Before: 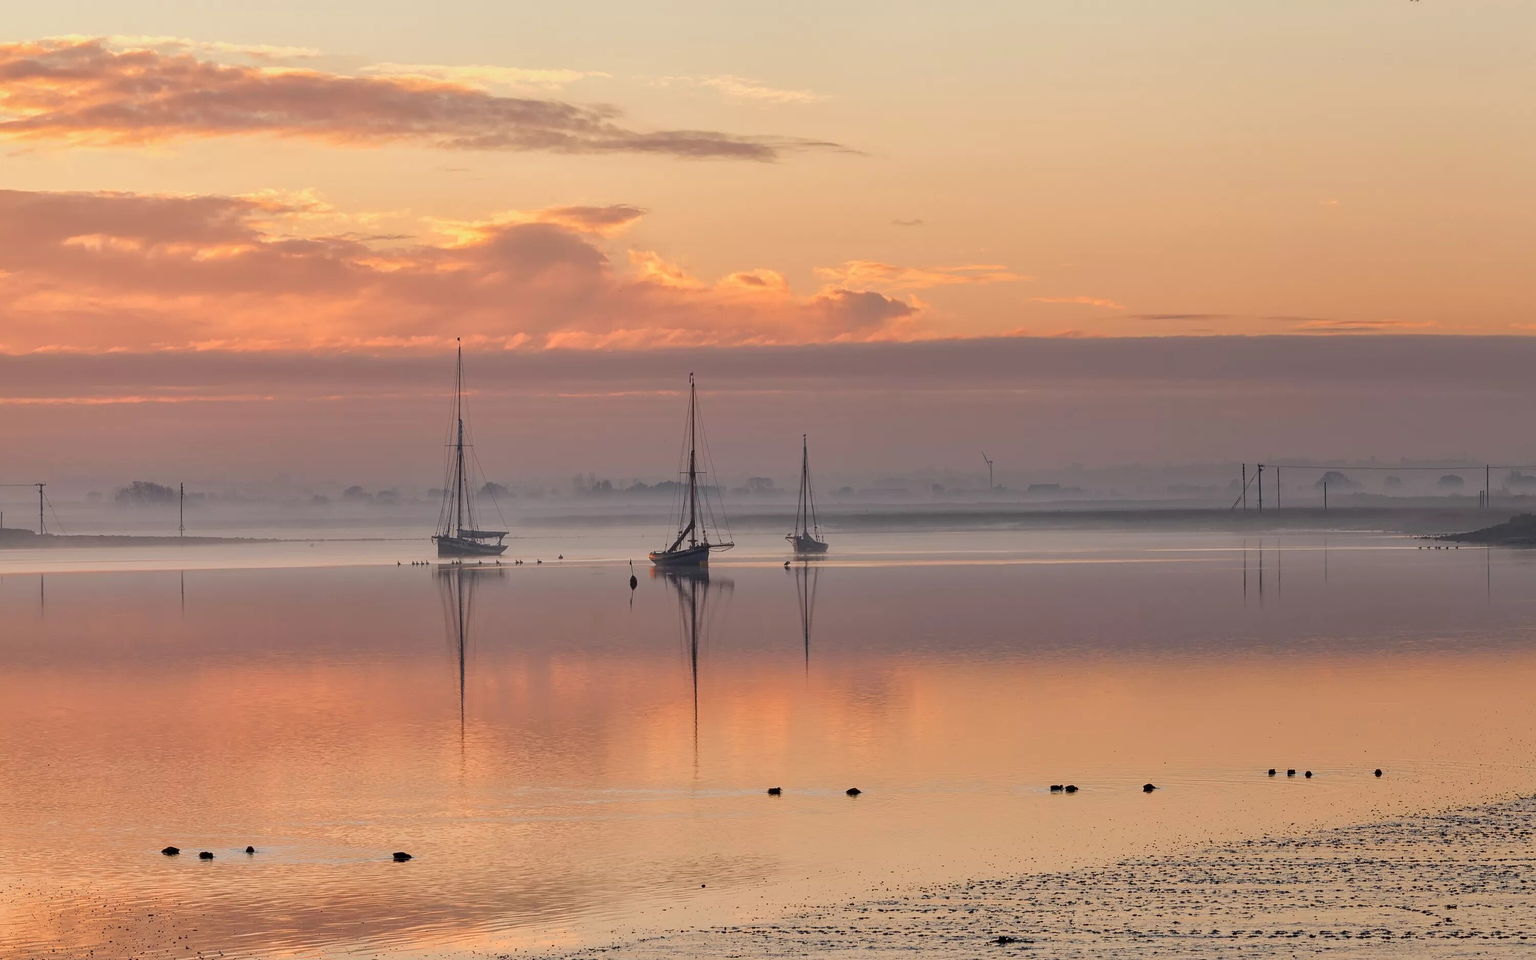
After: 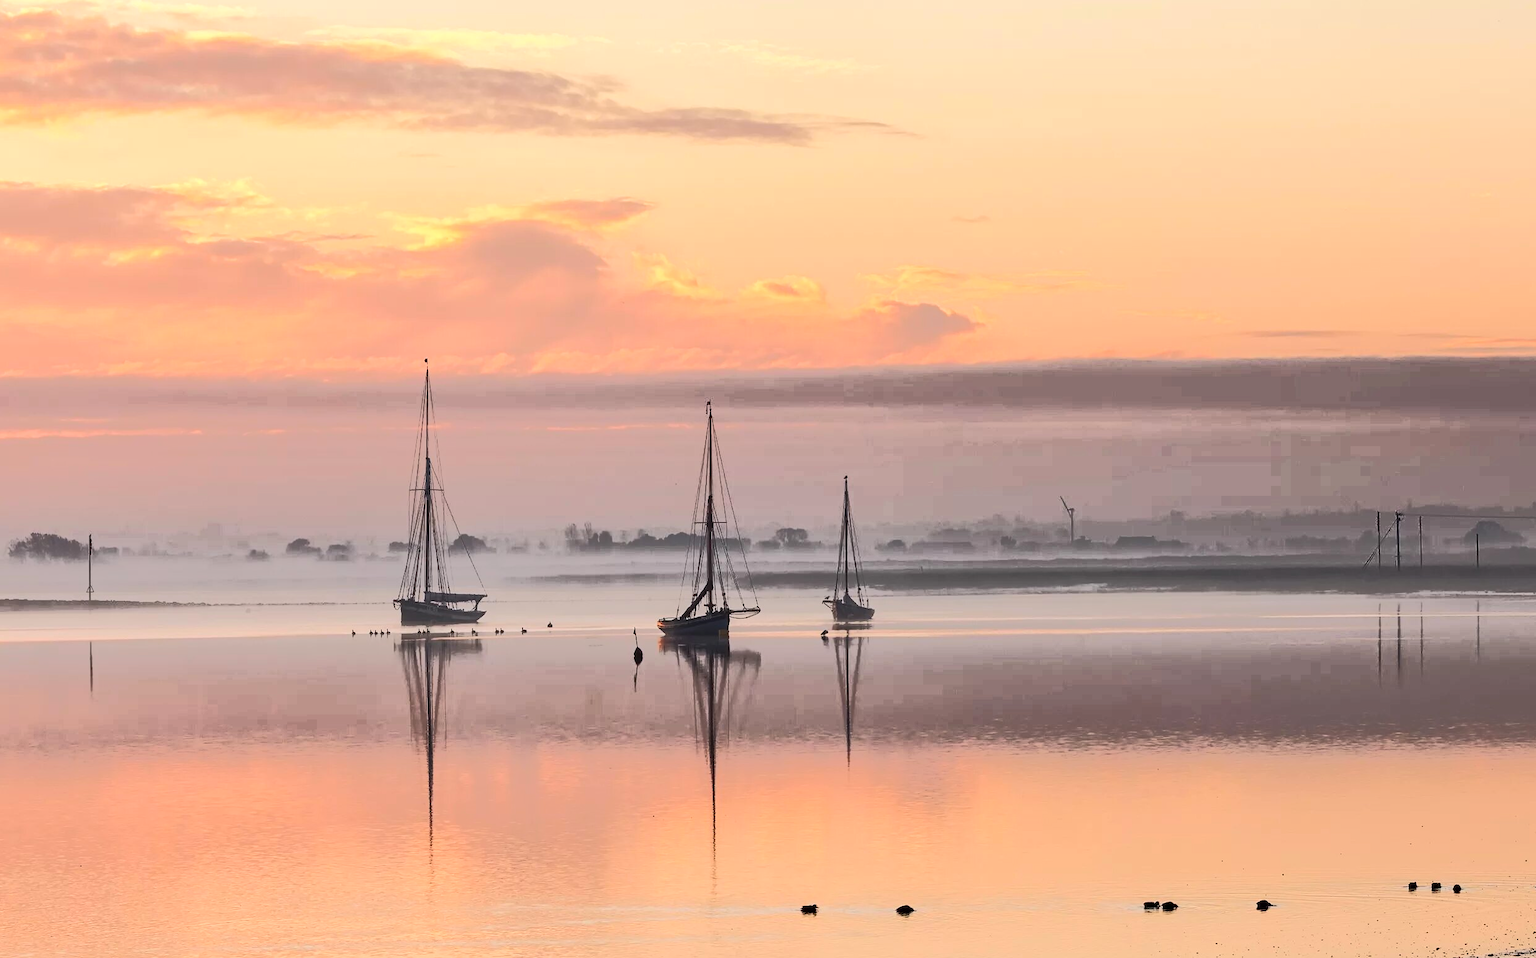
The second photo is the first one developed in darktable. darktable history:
crop and rotate: left 7.024%, top 4.408%, right 10.534%, bottom 13.233%
tone curve: curves: ch0 [(0, 0) (0.003, 0.003) (0.011, 0.01) (0.025, 0.023) (0.044, 0.042) (0.069, 0.065) (0.1, 0.094) (0.136, 0.128) (0.177, 0.167) (0.224, 0.211) (0.277, 0.261) (0.335, 0.316) (0.399, 0.376) (0.468, 0.441) (0.543, 0.685) (0.623, 0.741) (0.709, 0.8) (0.801, 0.863) (0.898, 0.929) (1, 1)], color space Lab, independent channels, preserve colors none
tone equalizer: -8 EV -0.422 EV, -7 EV -0.38 EV, -6 EV -0.339 EV, -5 EV -0.245 EV, -3 EV 0.193 EV, -2 EV 0.332 EV, -1 EV 0.396 EV, +0 EV 0.395 EV, edges refinement/feathering 500, mask exposure compensation -1.57 EV, preserve details no
